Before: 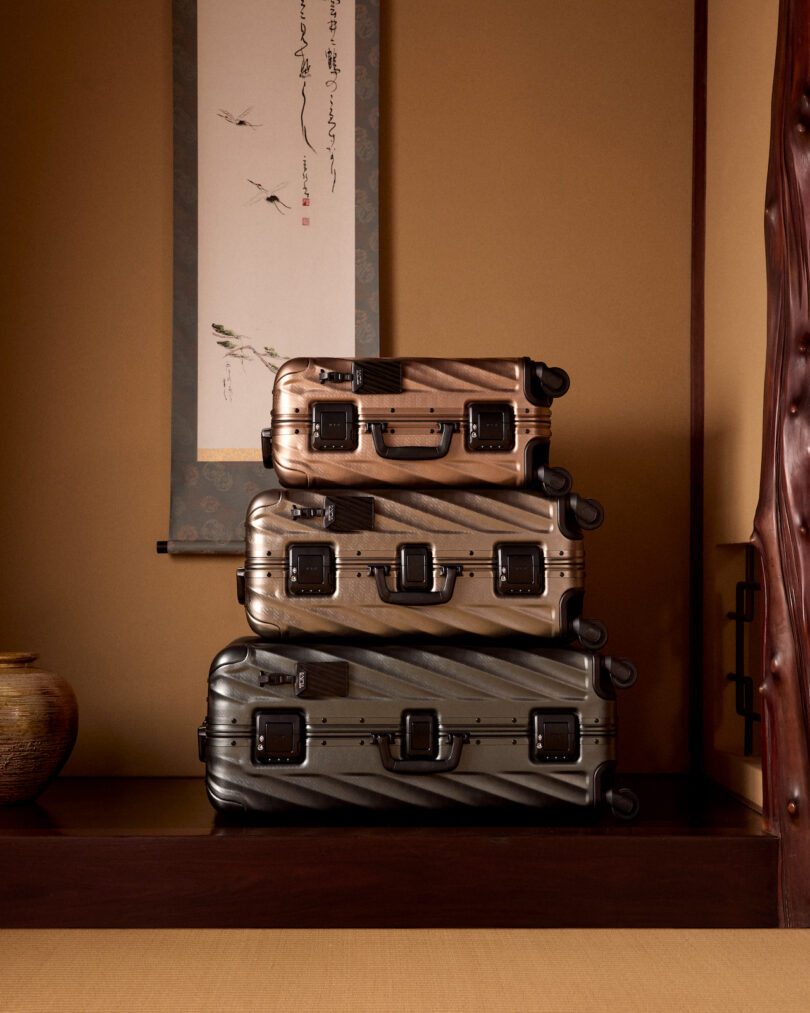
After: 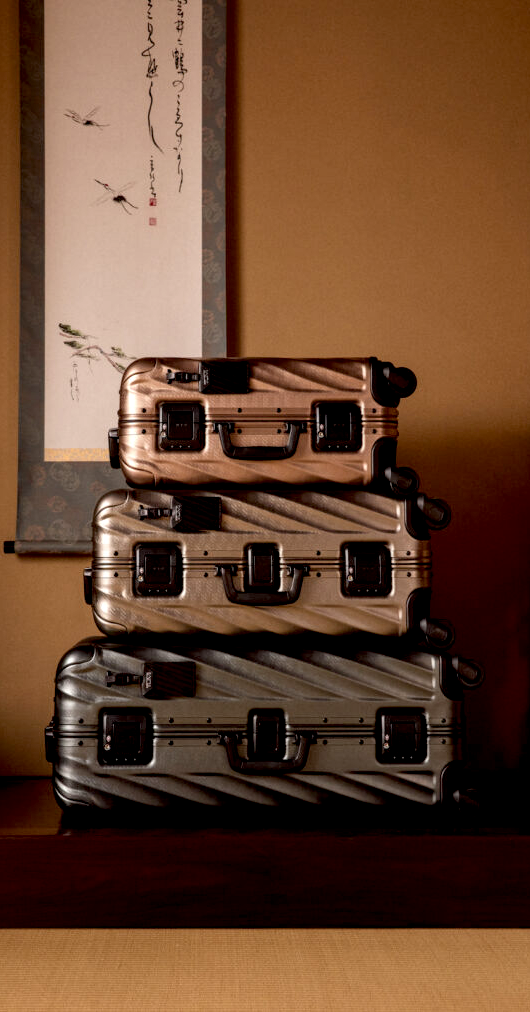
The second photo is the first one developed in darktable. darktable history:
exposure: black level correction 0.009, compensate highlight preservation false
local contrast: detail 130%
crop and rotate: left 18.894%, right 15.583%
